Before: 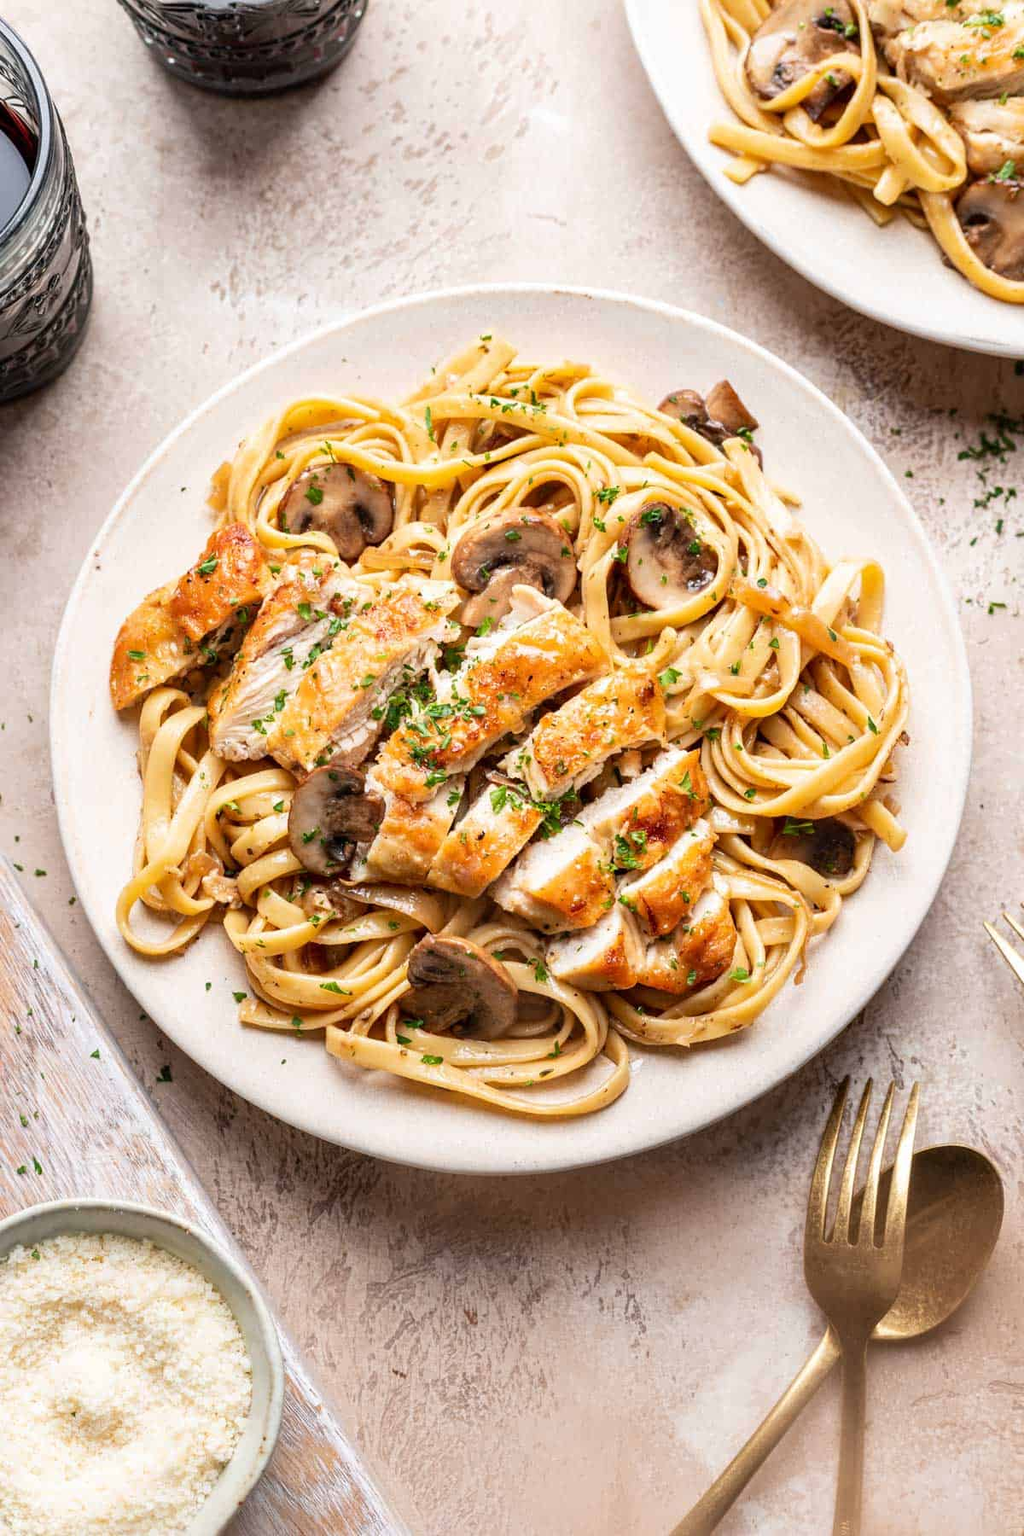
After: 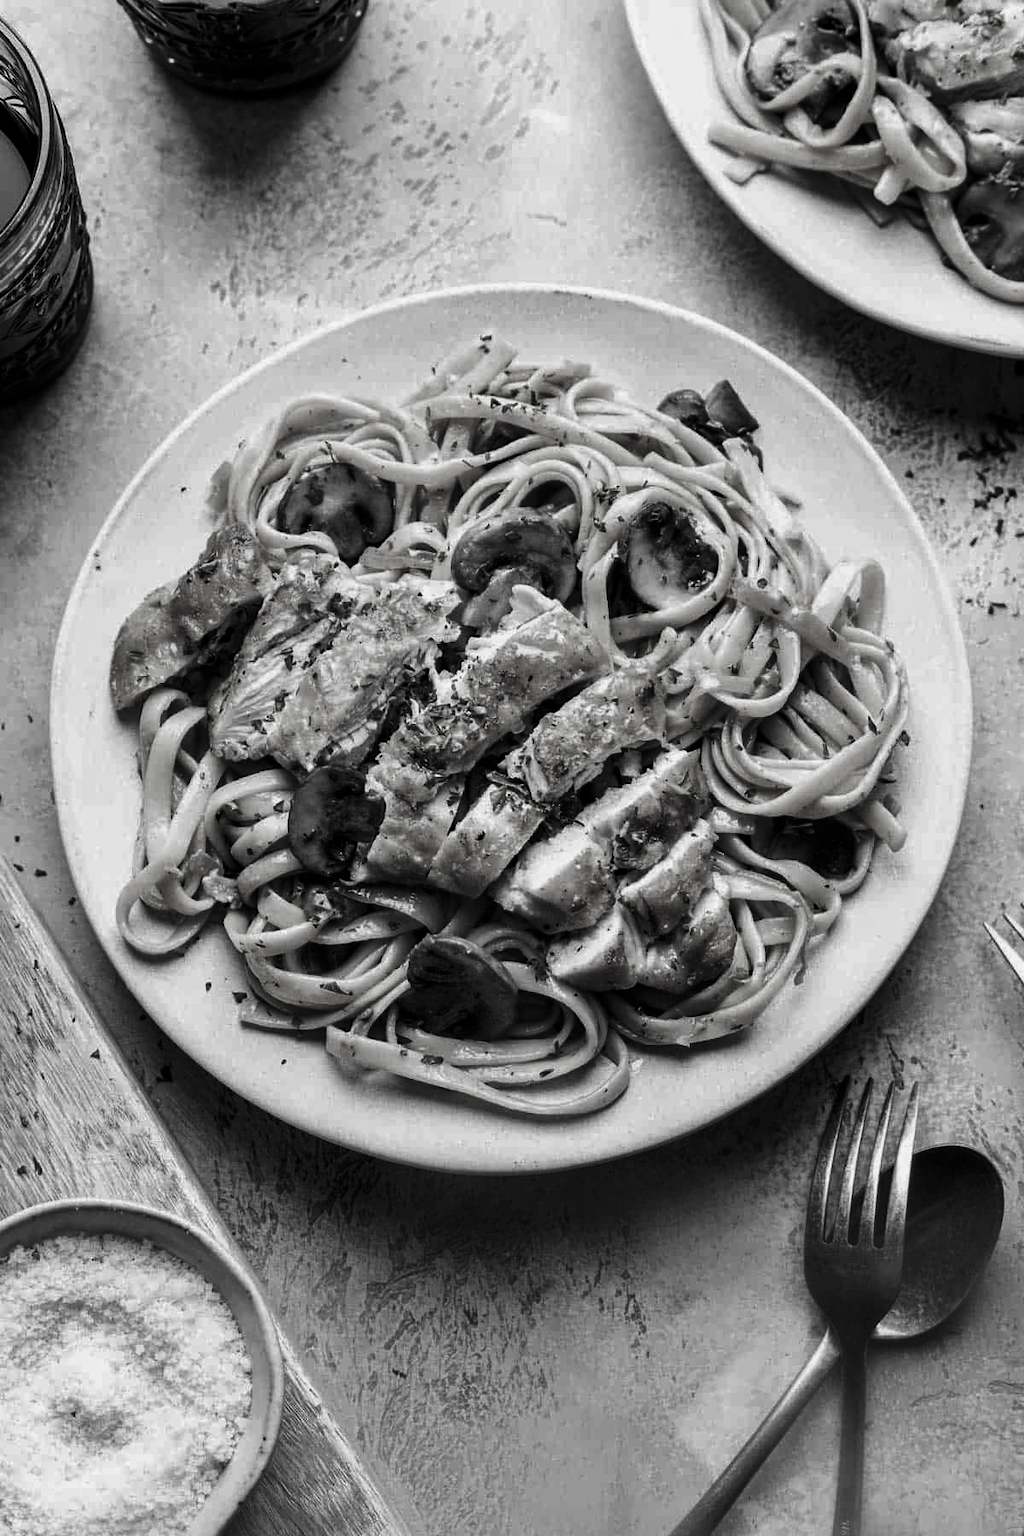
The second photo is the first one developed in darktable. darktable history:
contrast brightness saturation: contrast -0.034, brightness -0.601, saturation -0.988
tone equalizer: smoothing diameter 24.92%, edges refinement/feathering 8.53, preserve details guided filter
